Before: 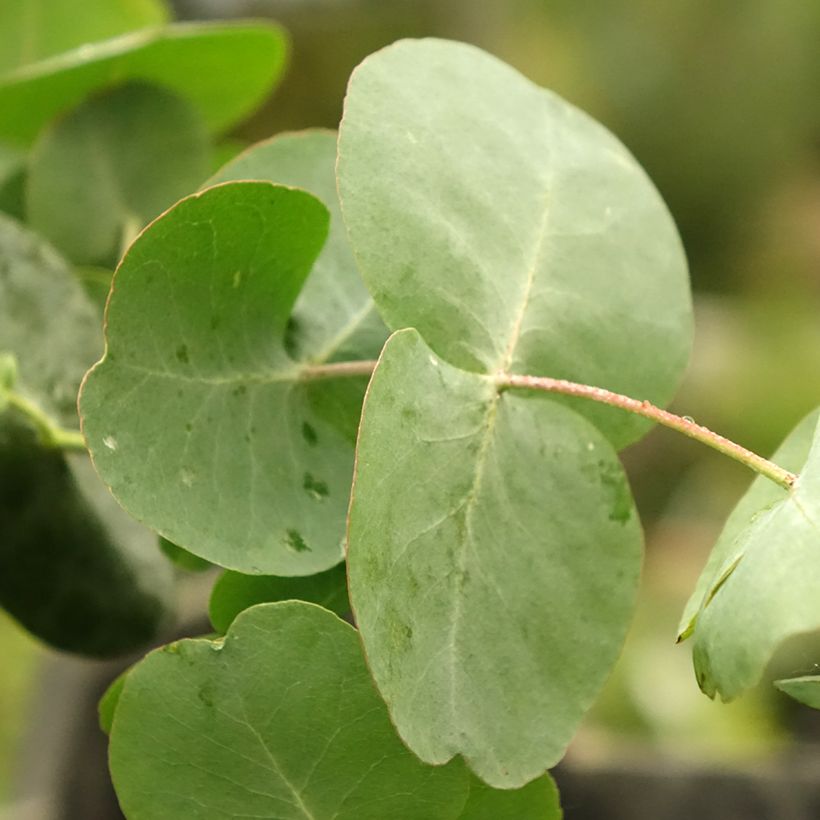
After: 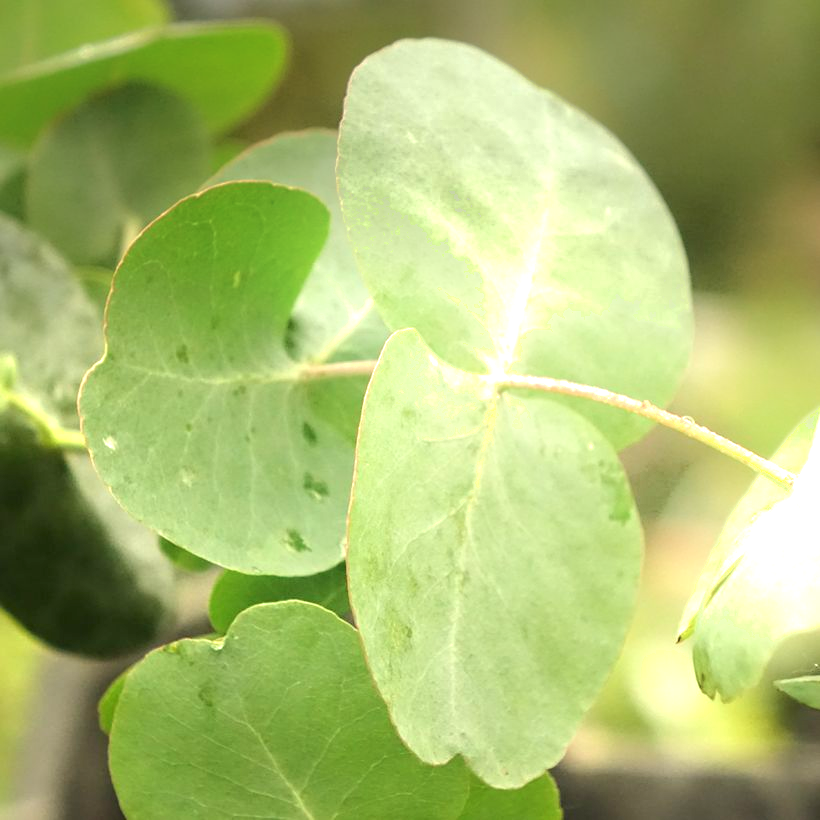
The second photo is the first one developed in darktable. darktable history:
vignetting: fall-off start 100.78%, saturation 0.001, center (-0.027, 0.399), width/height ratio 1.319
exposure: black level correction 0, exposure 1 EV, compensate exposure bias true, compensate highlight preservation false
shadows and highlights: shadows -23.33, highlights 45.24, soften with gaussian
